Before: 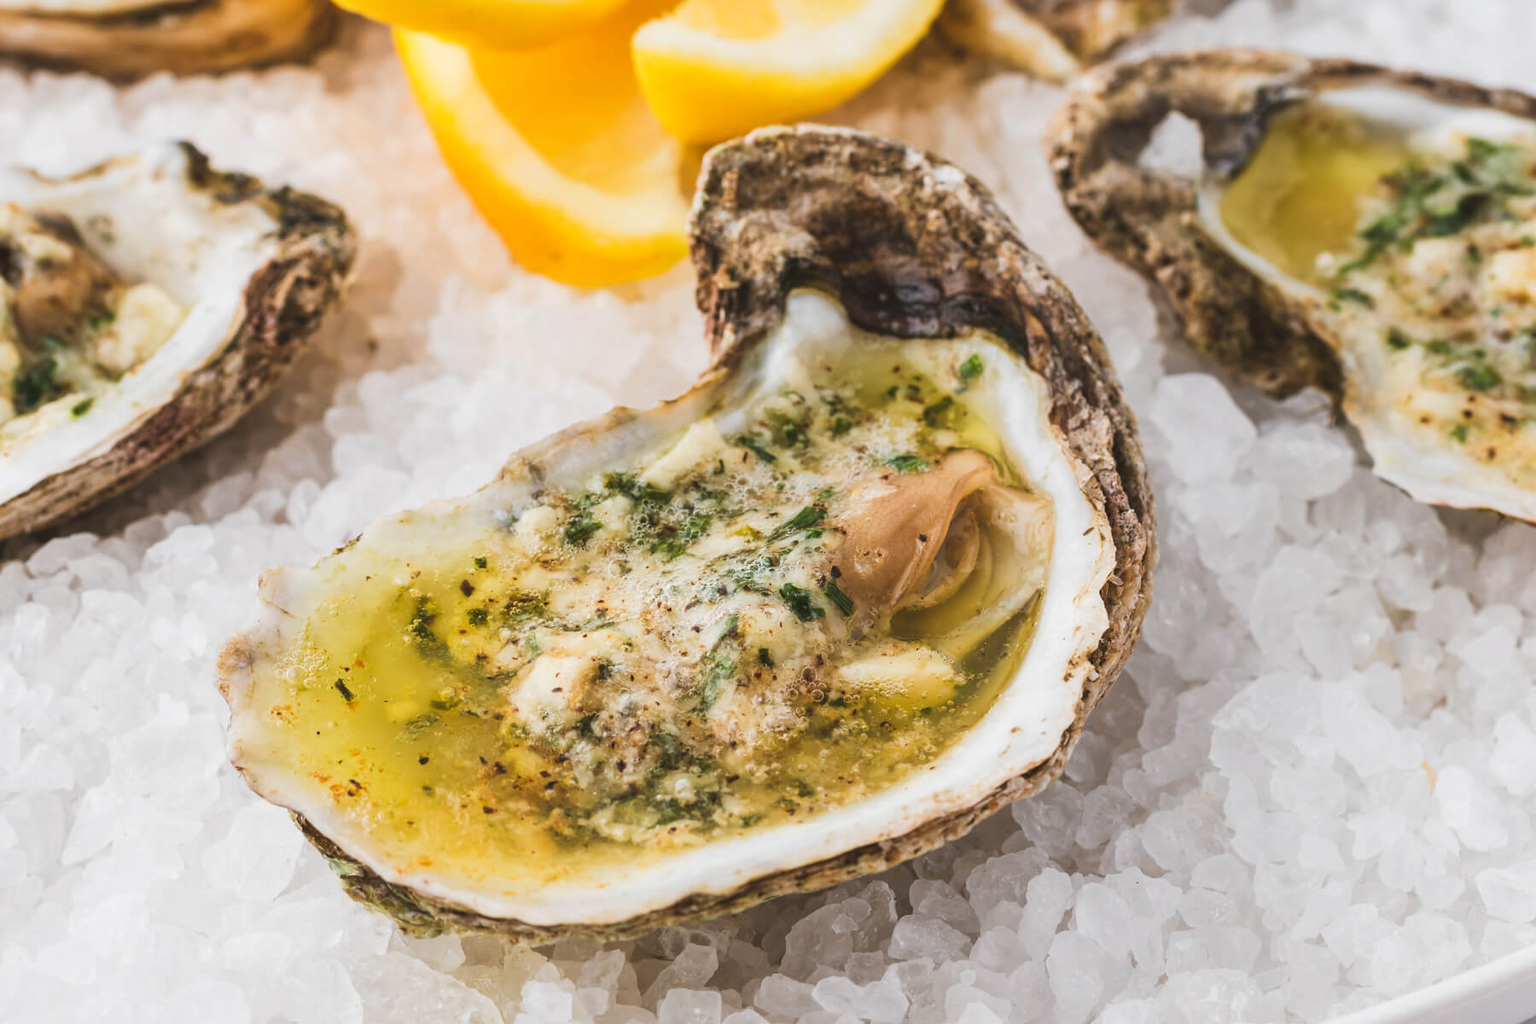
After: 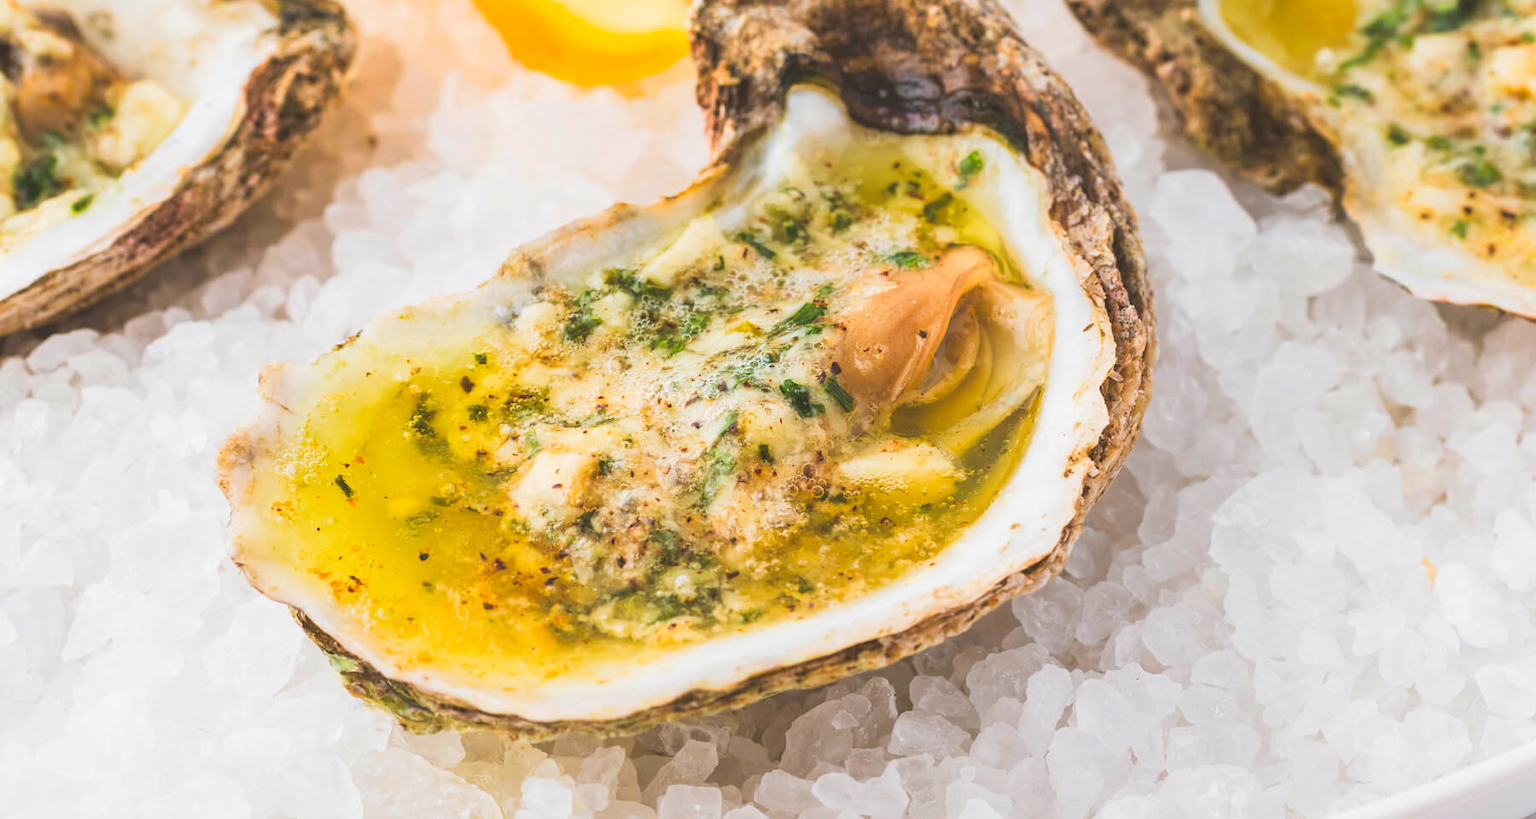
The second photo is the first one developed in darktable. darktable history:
rotate and perspective: automatic cropping off
crop and rotate: top 19.998%
contrast brightness saturation: contrast 0.07, brightness 0.18, saturation 0.4
